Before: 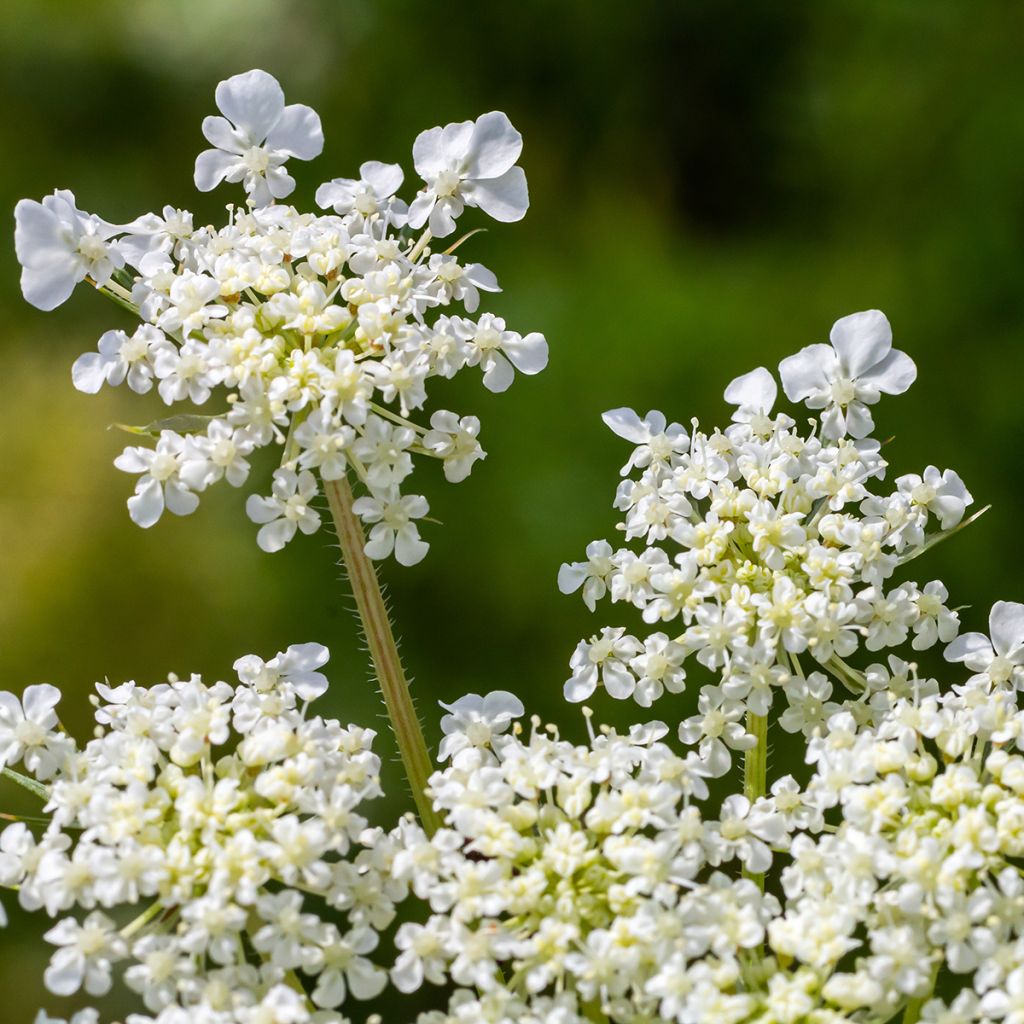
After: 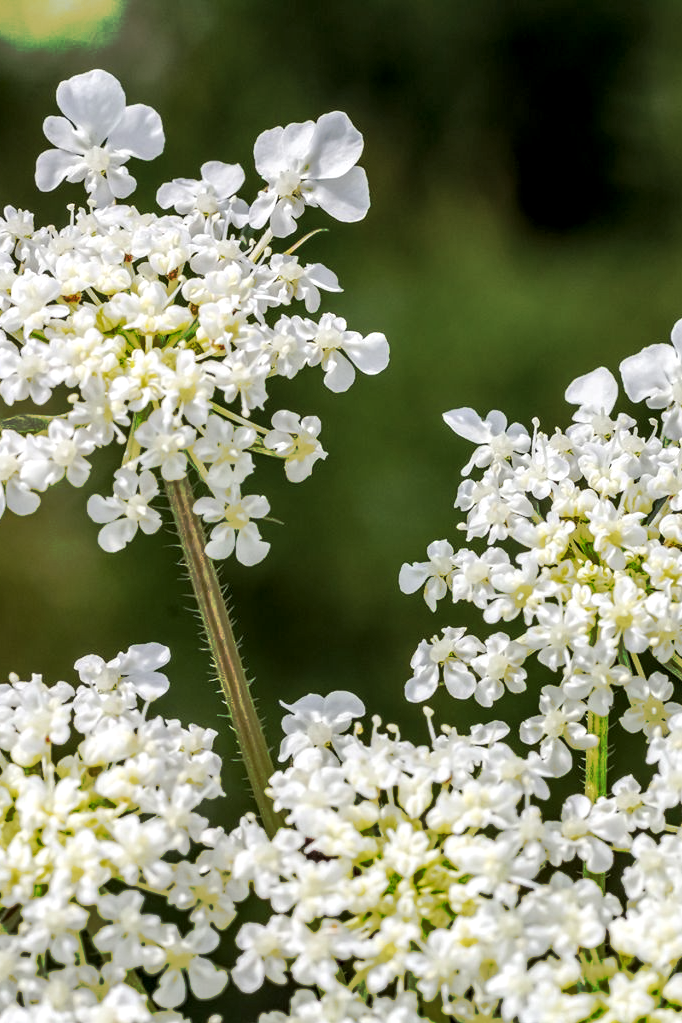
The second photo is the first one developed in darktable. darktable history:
local contrast: highlights 30%, detail 150%
crop and rotate: left 15.589%, right 17.755%
tone curve: curves: ch0 [(0, 0) (0.003, 0.003) (0.011, 0.01) (0.025, 0.023) (0.044, 0.042) (0.069, 0.065) (0.1, 0.094) (0.136, 0.127) (0.177, 0.166) (0.224, 0.211) (0.277, 0.26) (0.335, 0.315) (0.399, 0.375) (0.468, 0.44) (0.543, 0.658) (0.623, 0.718) (0.709, 0.782) (0.801, 0.851) (0.898, 0.923) (1, 1)], preserve colors none
color correction: highlights b* 0.035, saturation 0.806
